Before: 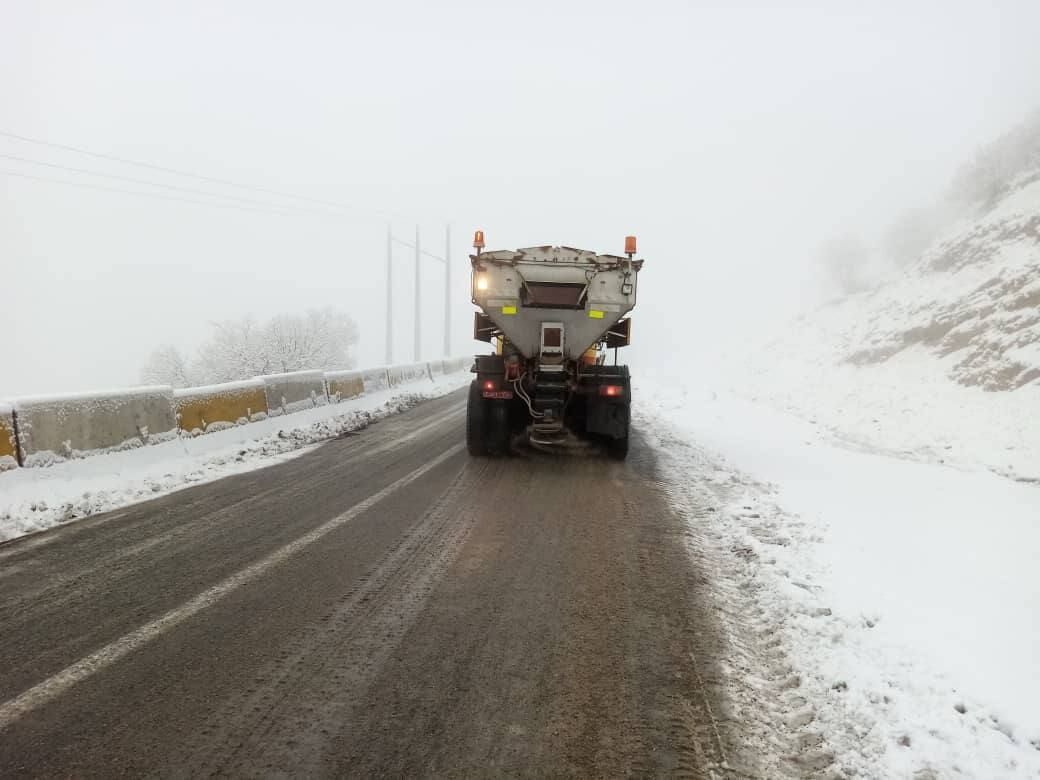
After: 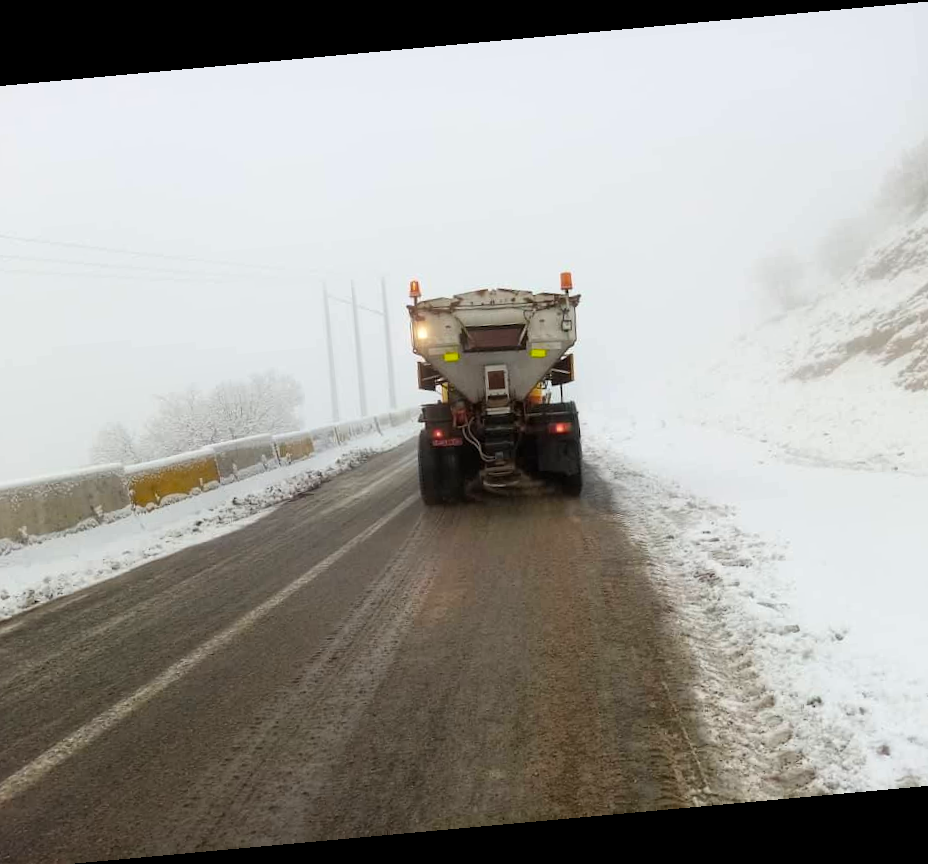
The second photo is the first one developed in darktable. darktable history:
rotate and perspective: rotation -5.2°, automatic cropping off
crop: left 7.598%, right 7.873%
color balance rgb: perceptual saturation grading › global saturation 25%, global vibrance 20%
